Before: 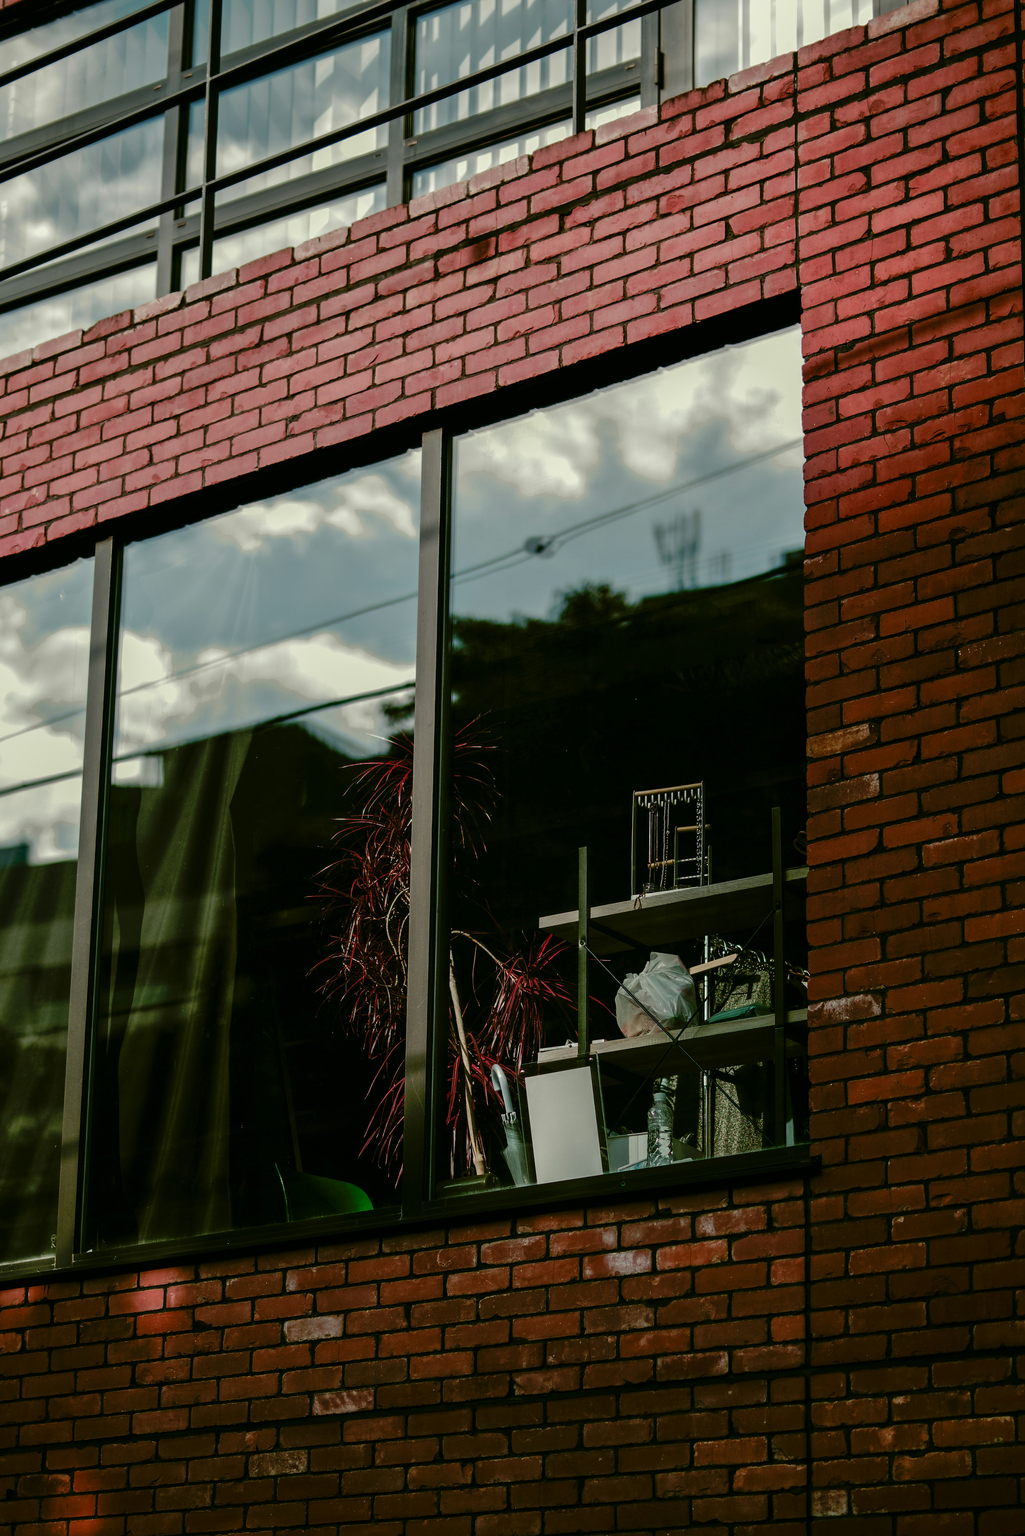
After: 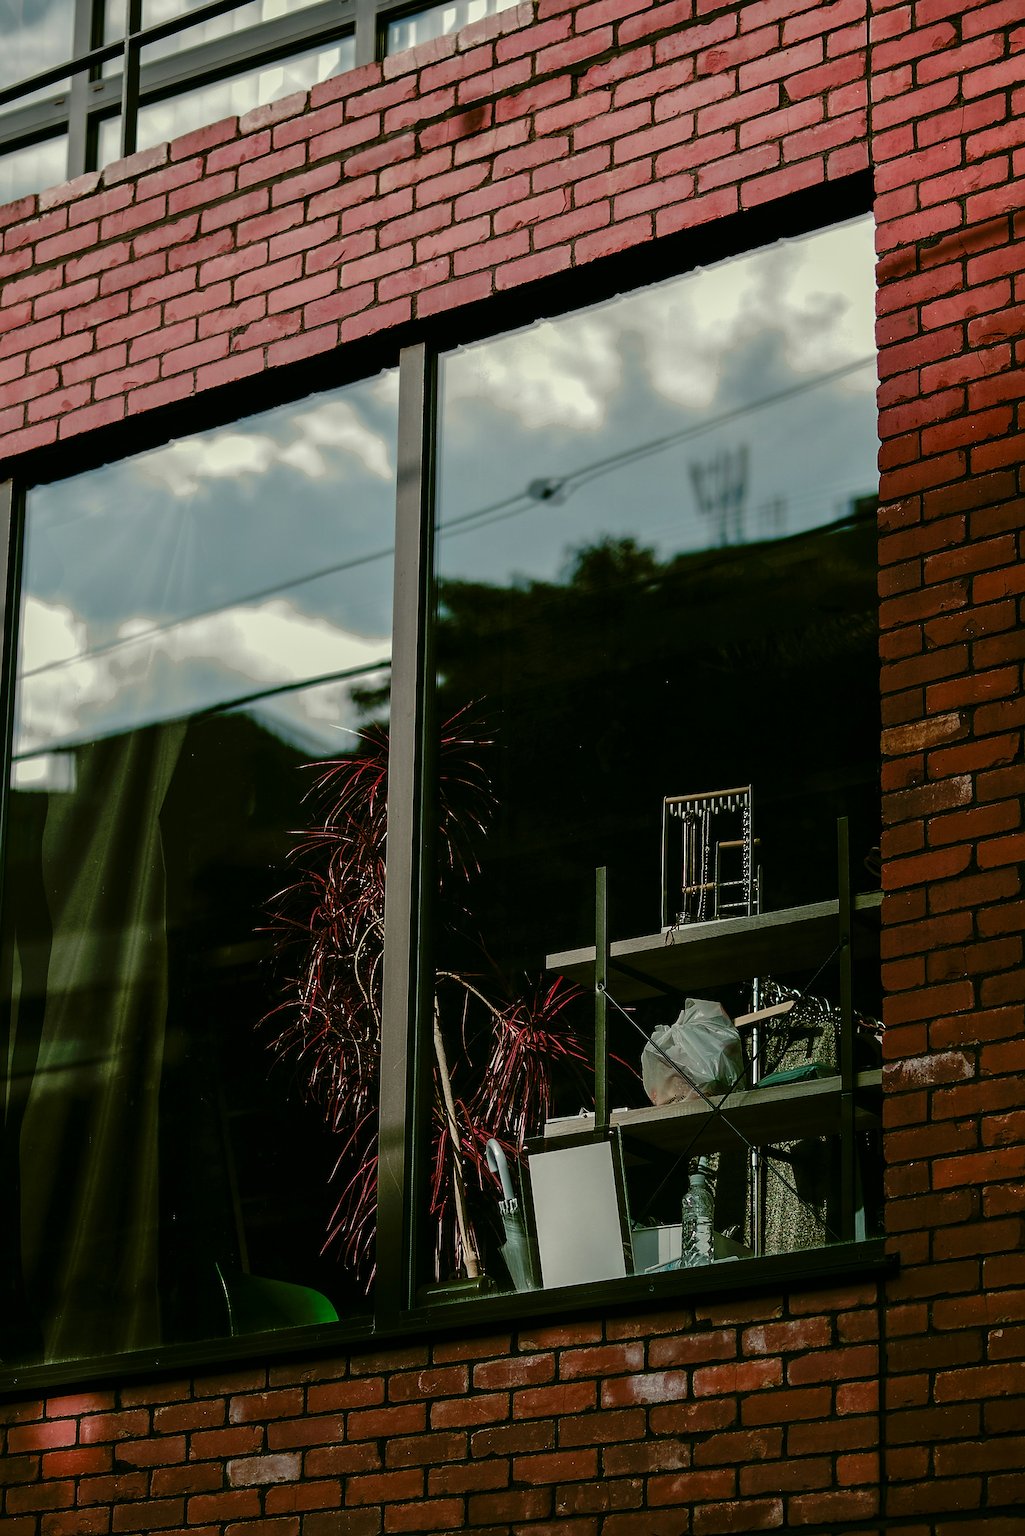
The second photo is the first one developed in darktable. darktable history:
sharpen: amount 0.6
crop and rotate: left 10.071%, top 10.071%, right 10.02%, bottom 10.02%
